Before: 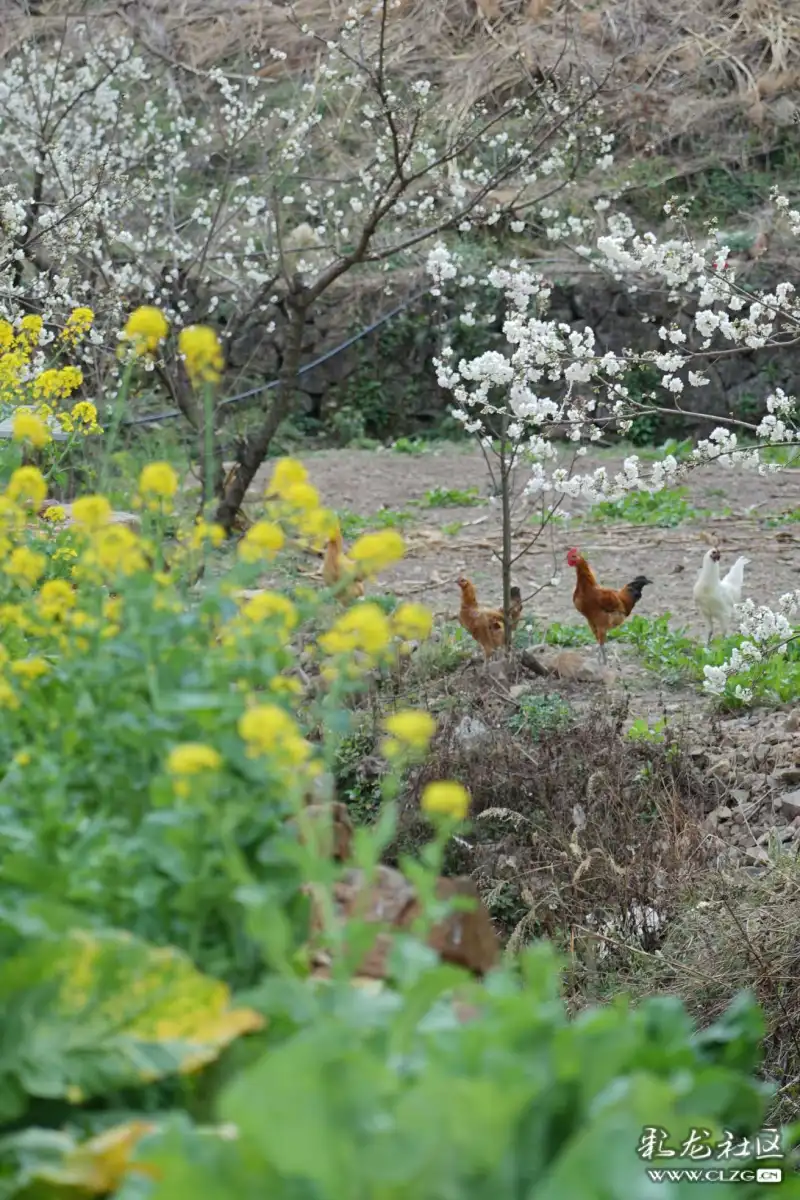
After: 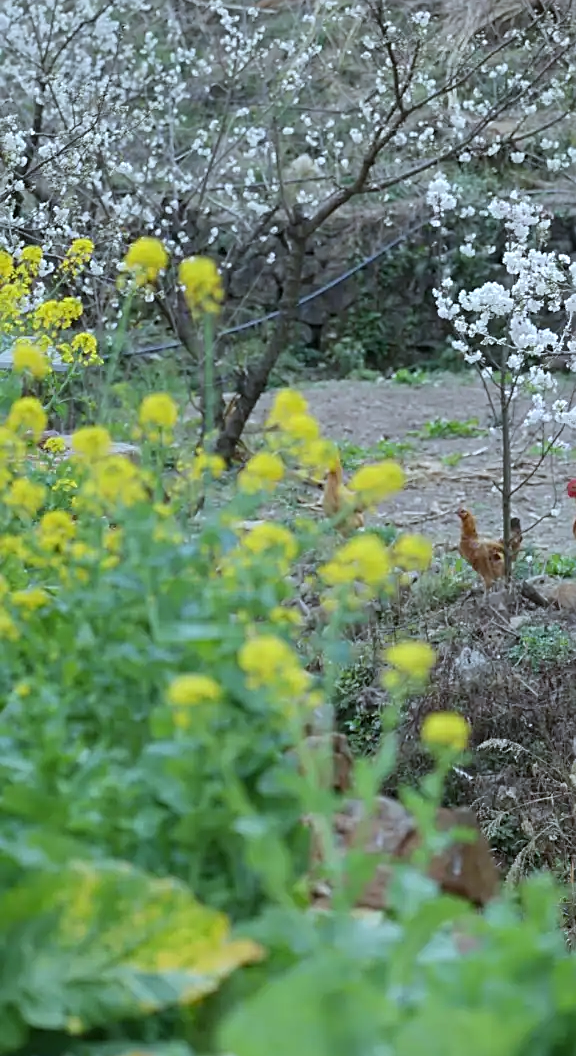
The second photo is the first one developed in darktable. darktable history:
white balance: red 0.924, blue 1.095
sharpen: on, module defaults
crop: top 5.803%, right 27.864%, bottom 5.804%
